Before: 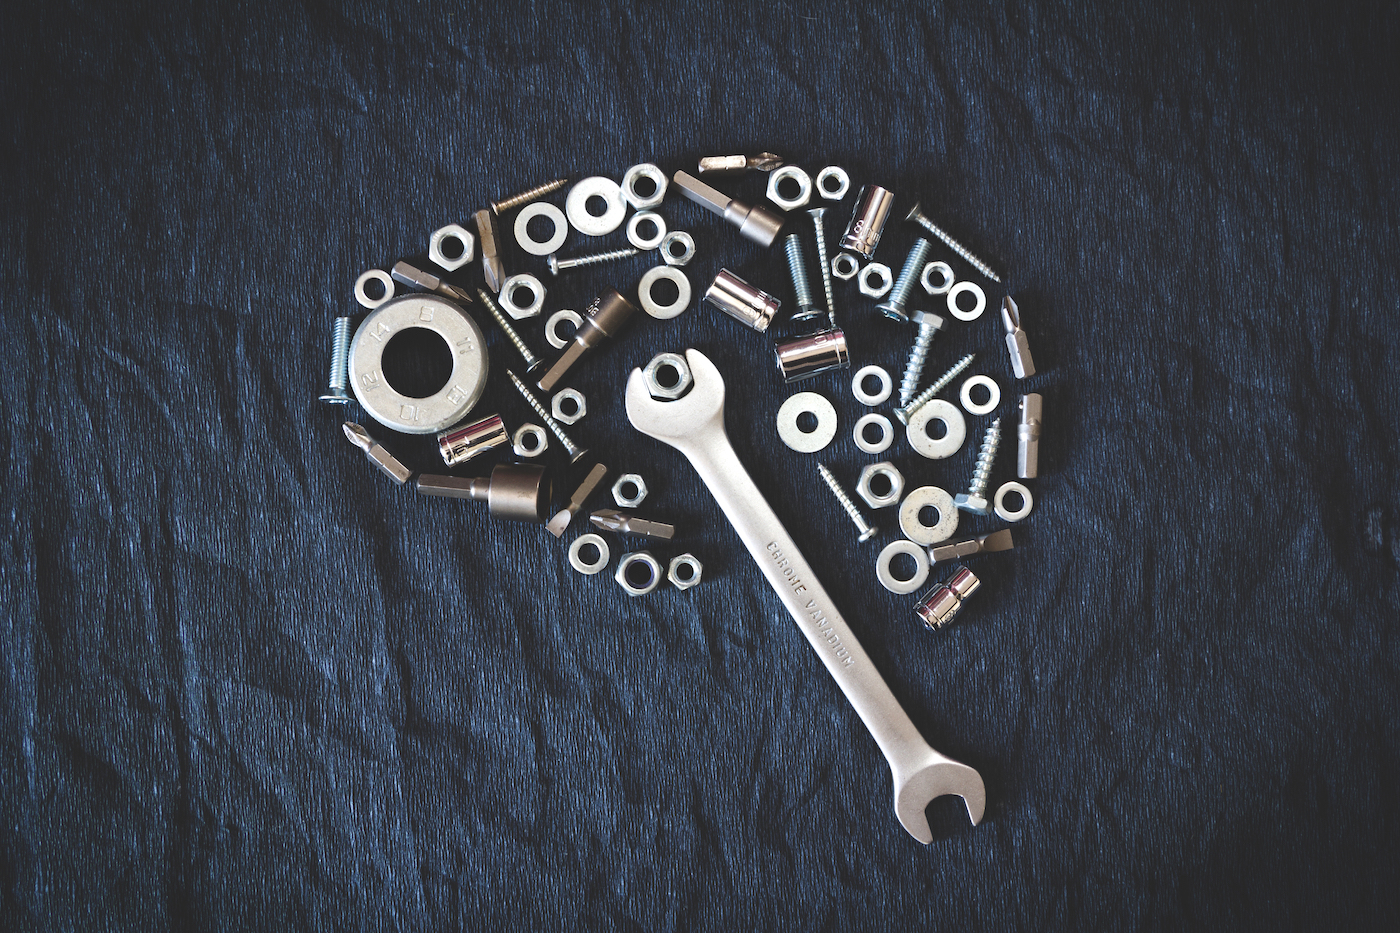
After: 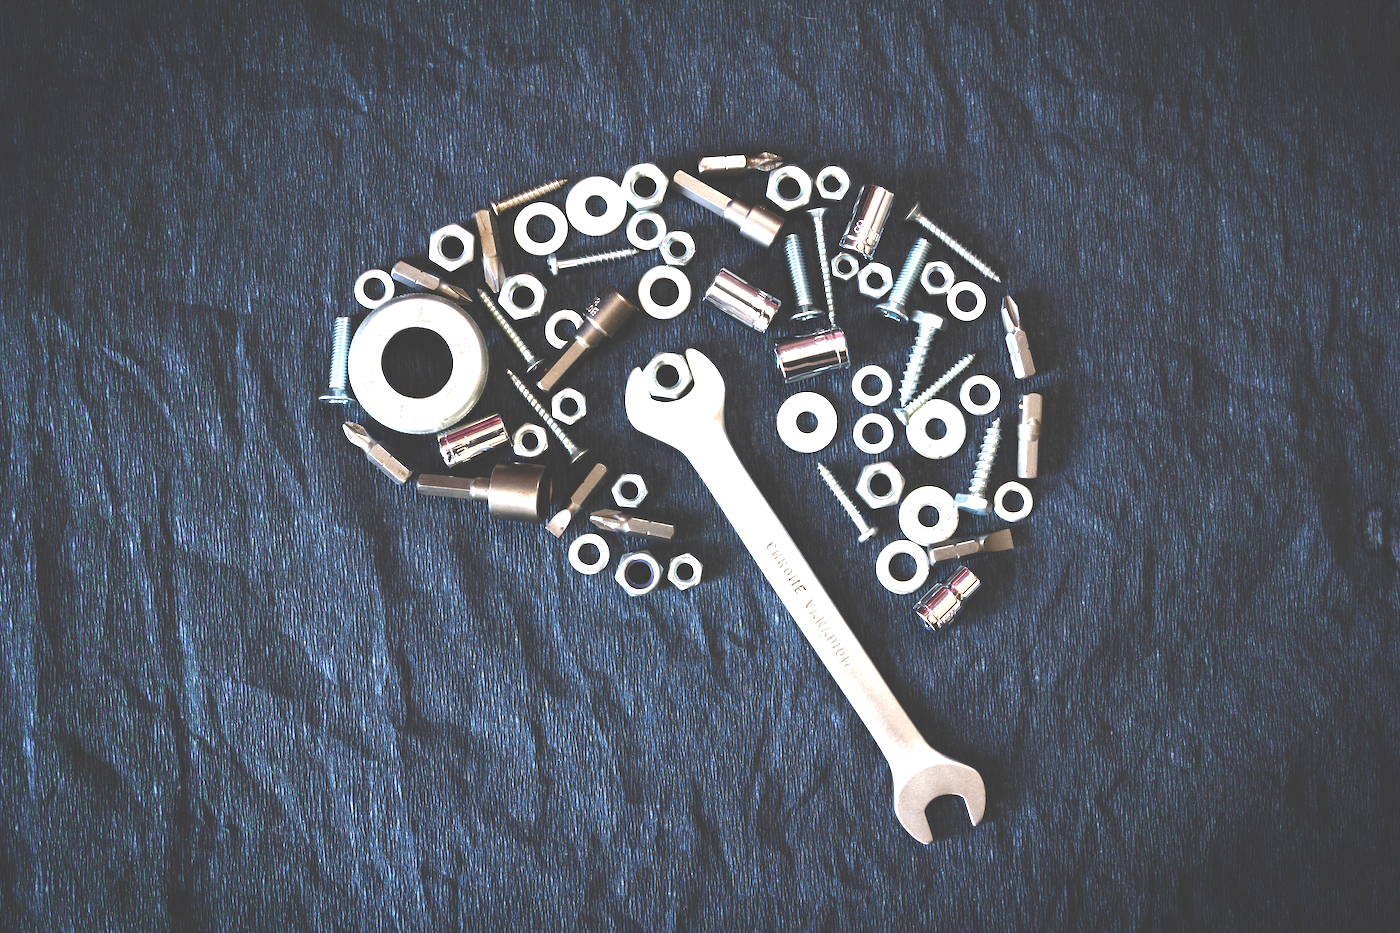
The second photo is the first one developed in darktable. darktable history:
exposure: black level correction 0, exposure 1.122 EV, compensate highlight preservation false
